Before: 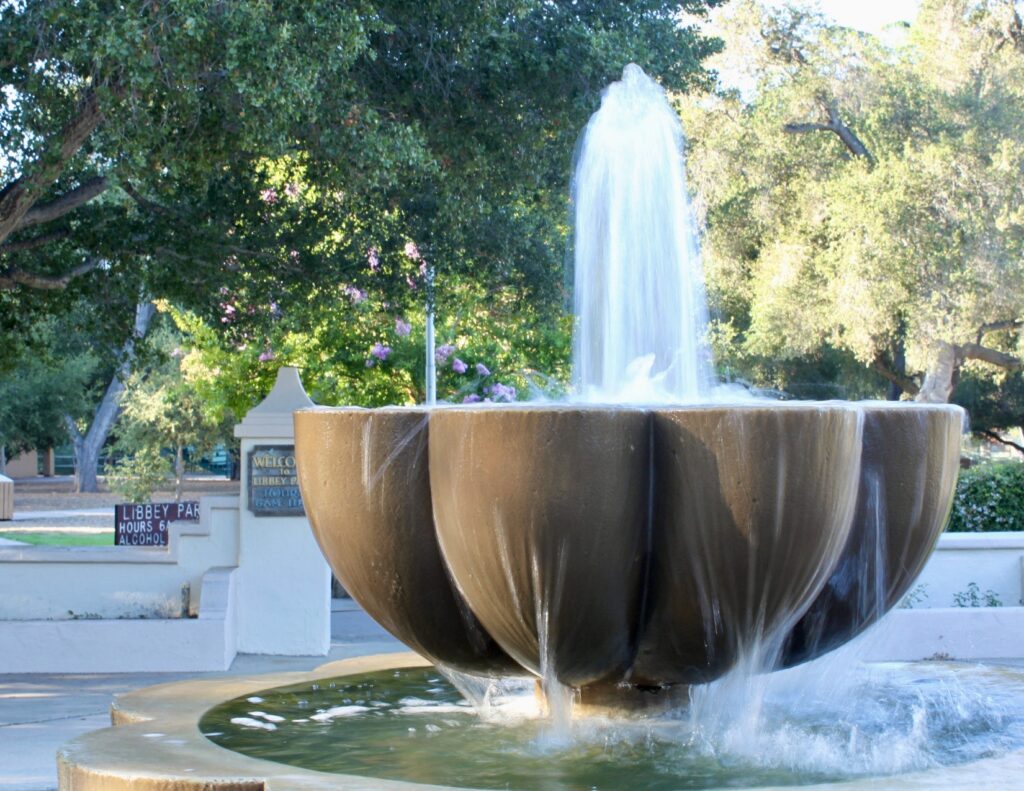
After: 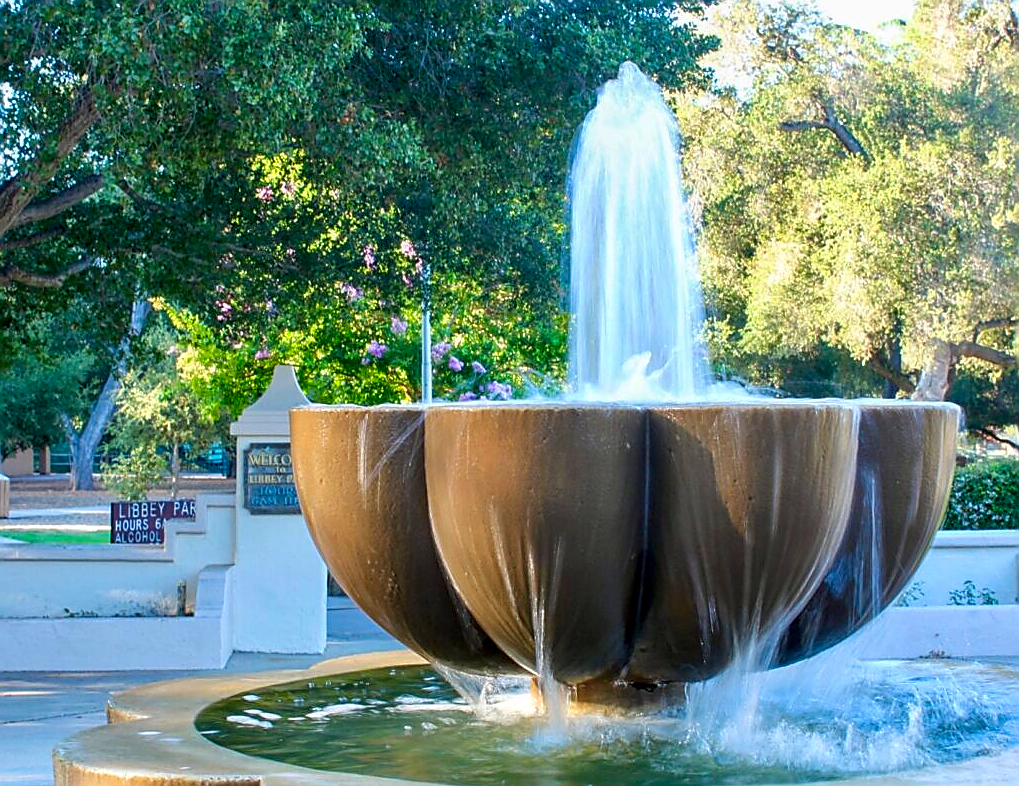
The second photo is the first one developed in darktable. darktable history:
sharpen: radius 1.375, amount 1.258, threshold 0.65
shadows and highlights: shadows 24.89, highlights -24.06
crop and rotate: left 0.482%, top 0.345%, bottom 0.263%
contrast brightness saturation: brightness -0.027, saturation 0.366
local contrast: on, module defaults
